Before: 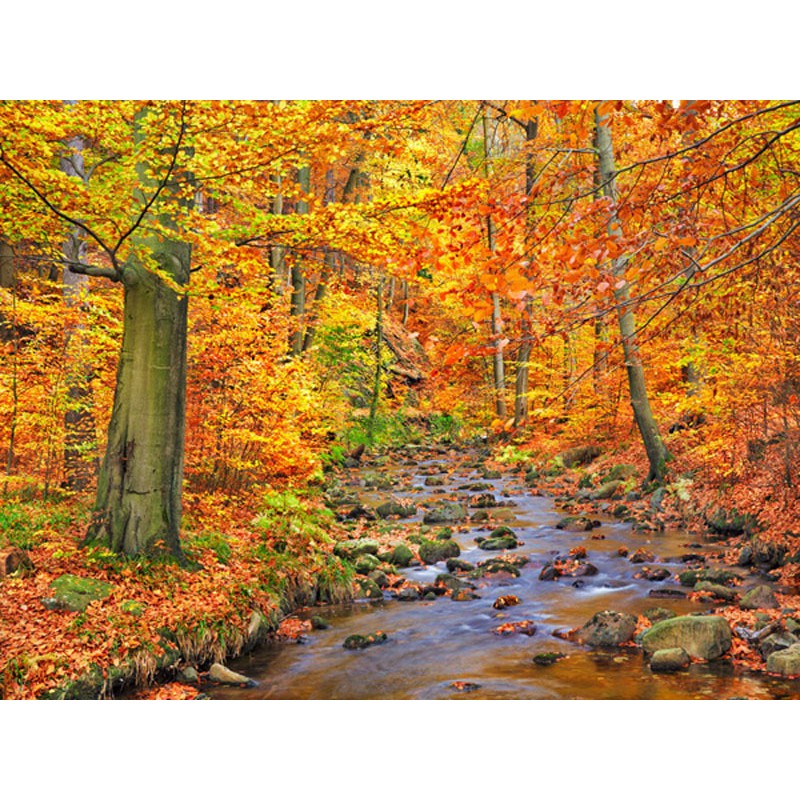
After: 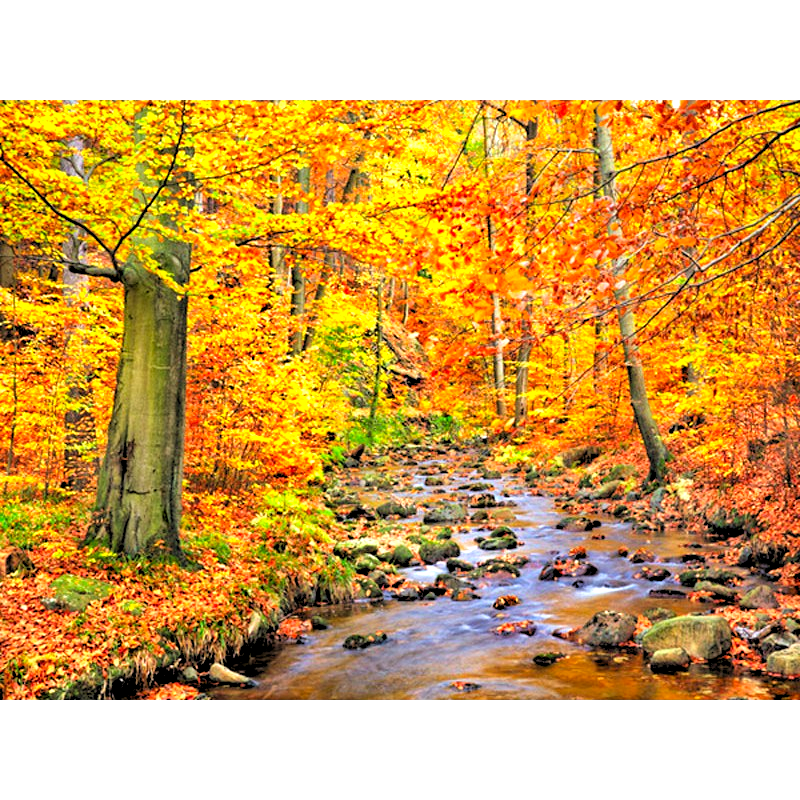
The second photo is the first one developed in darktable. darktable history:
rgb levels: levels [[0.034, 0.472, 0.904], [0, 0.5, 1], [0, 0.5, 1]]
exposure: black level correction 0, exposure 0.7 EV, compensate exposure bias true, compensate highlight preservation false
contrast brightness saturation: contrast 0.04, saturation 0.16
